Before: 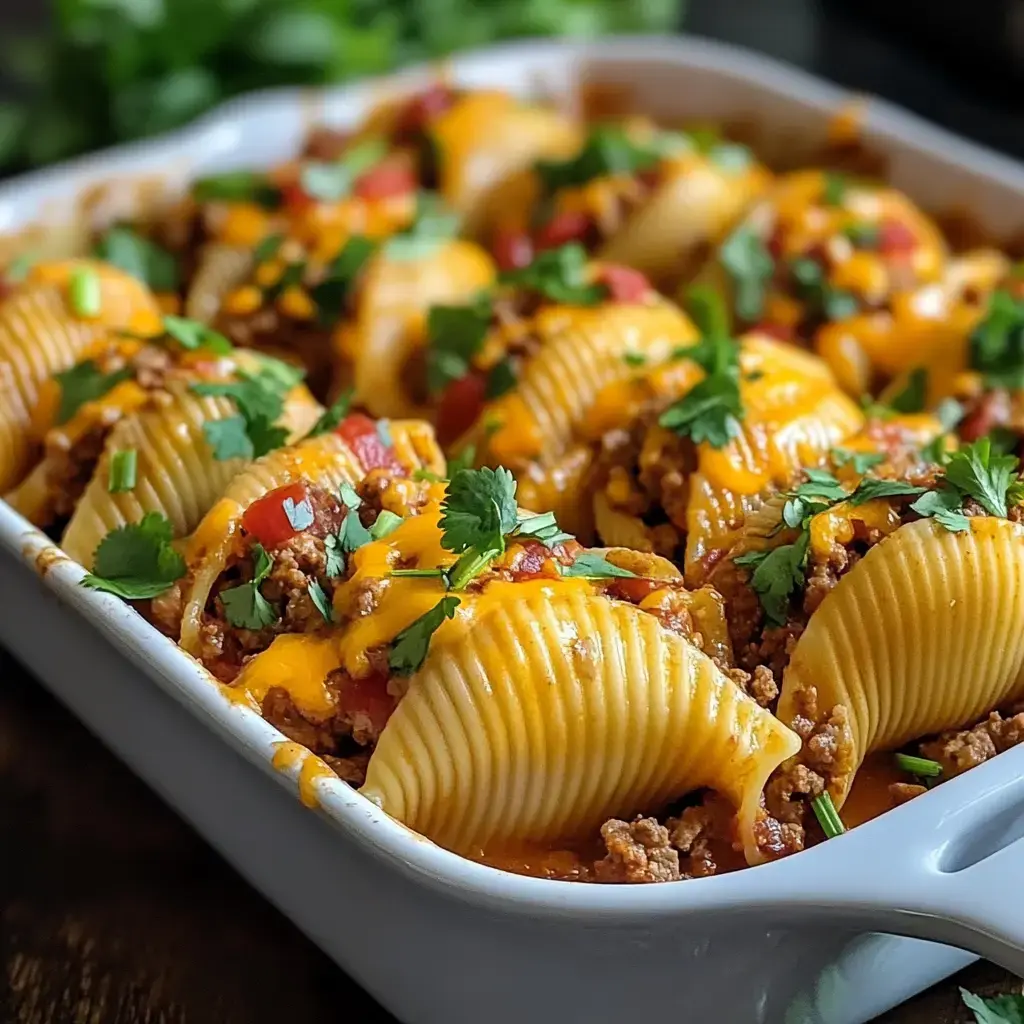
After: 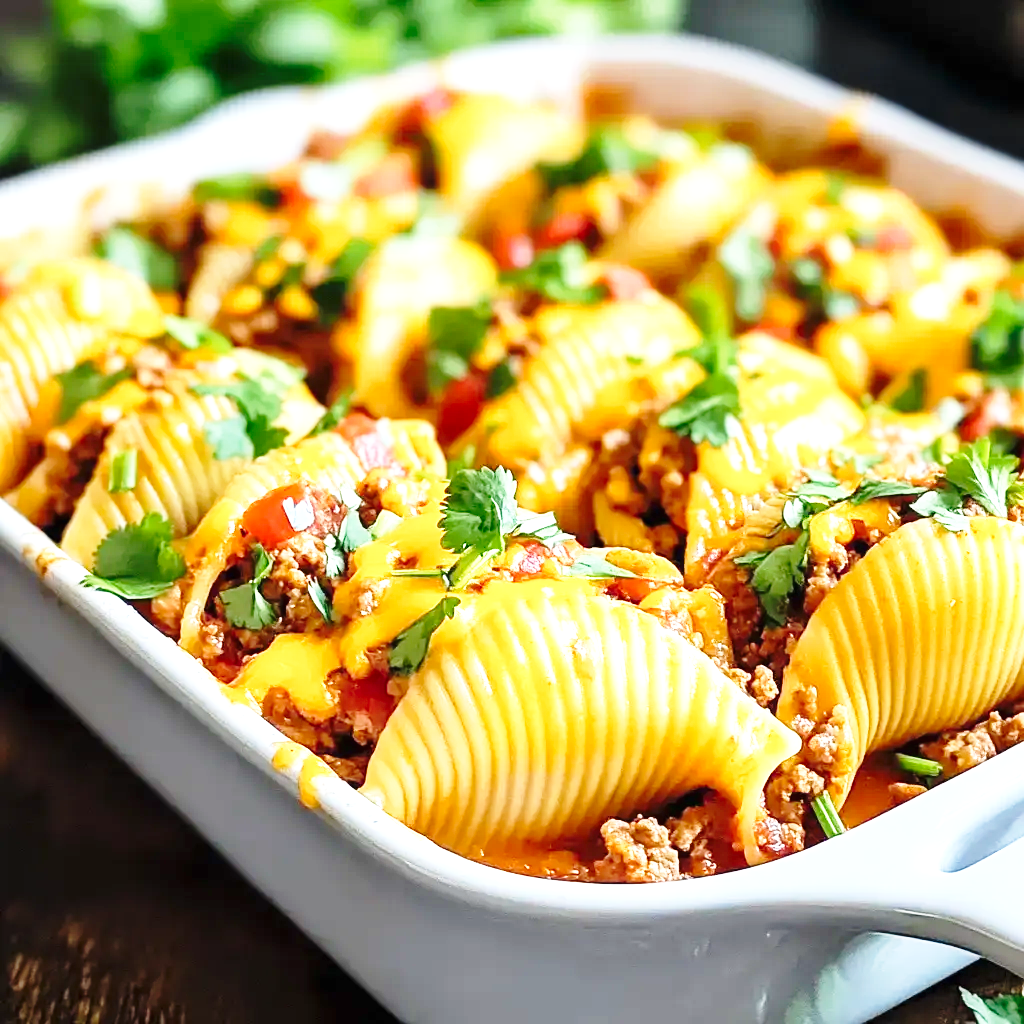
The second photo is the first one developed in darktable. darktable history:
base curve: curves: ch0 [(0, 0) (0.028, 0.03) (0.121, 0.232) (0.46, 0.748) (0.859, 0.968) (1, 1)], preserve colors none
color correction: highlights b* -0.032
exposure: black level correction 0, exposure 1.103 EV, compensate exposure bias true, compensate highlight preservation false
